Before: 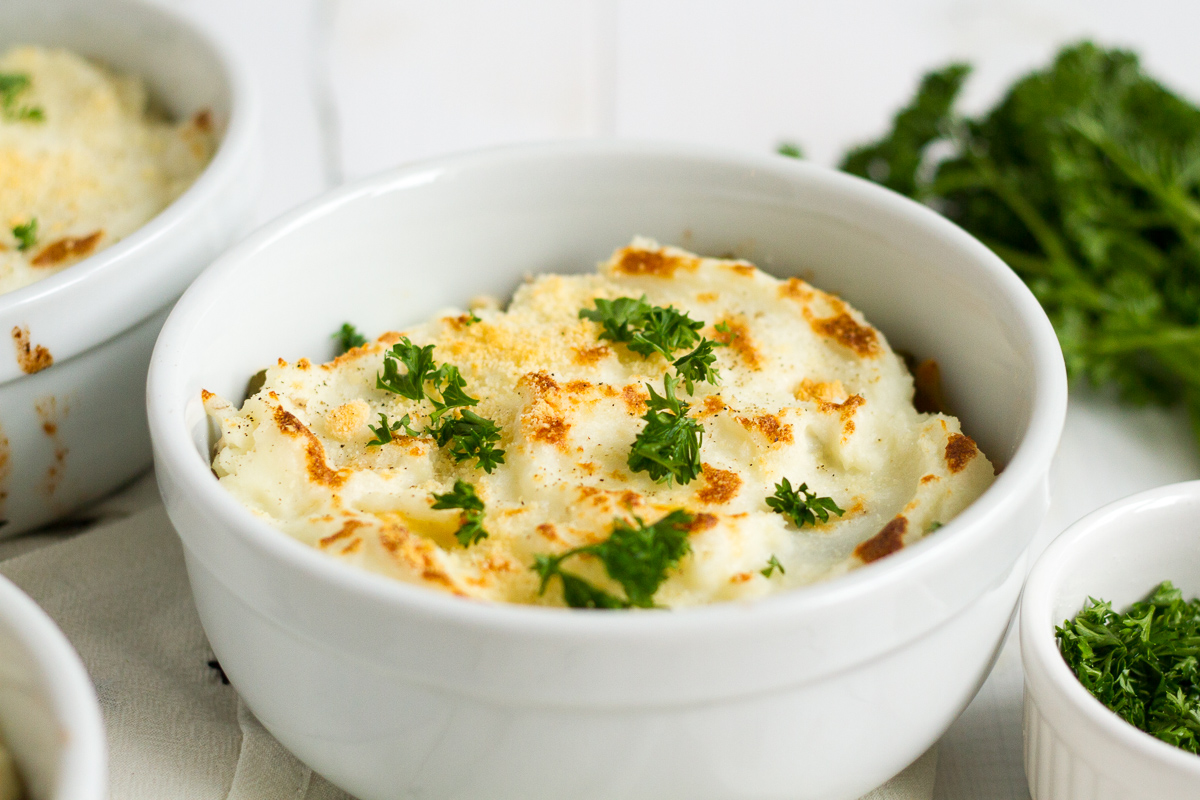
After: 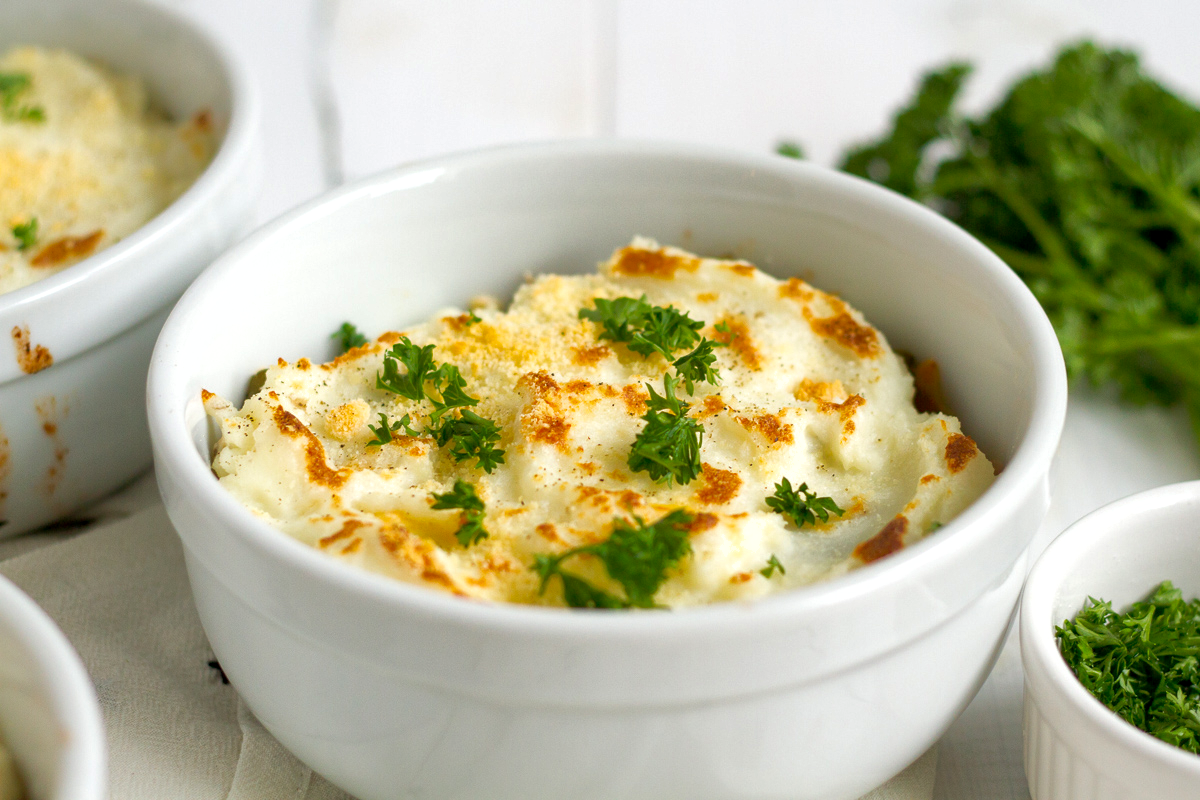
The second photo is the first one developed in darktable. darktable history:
exposure: black level correction 0.002, exposure 0.15 EV, compensate highlight preservation false
shadows and highlights: on, module defaults
